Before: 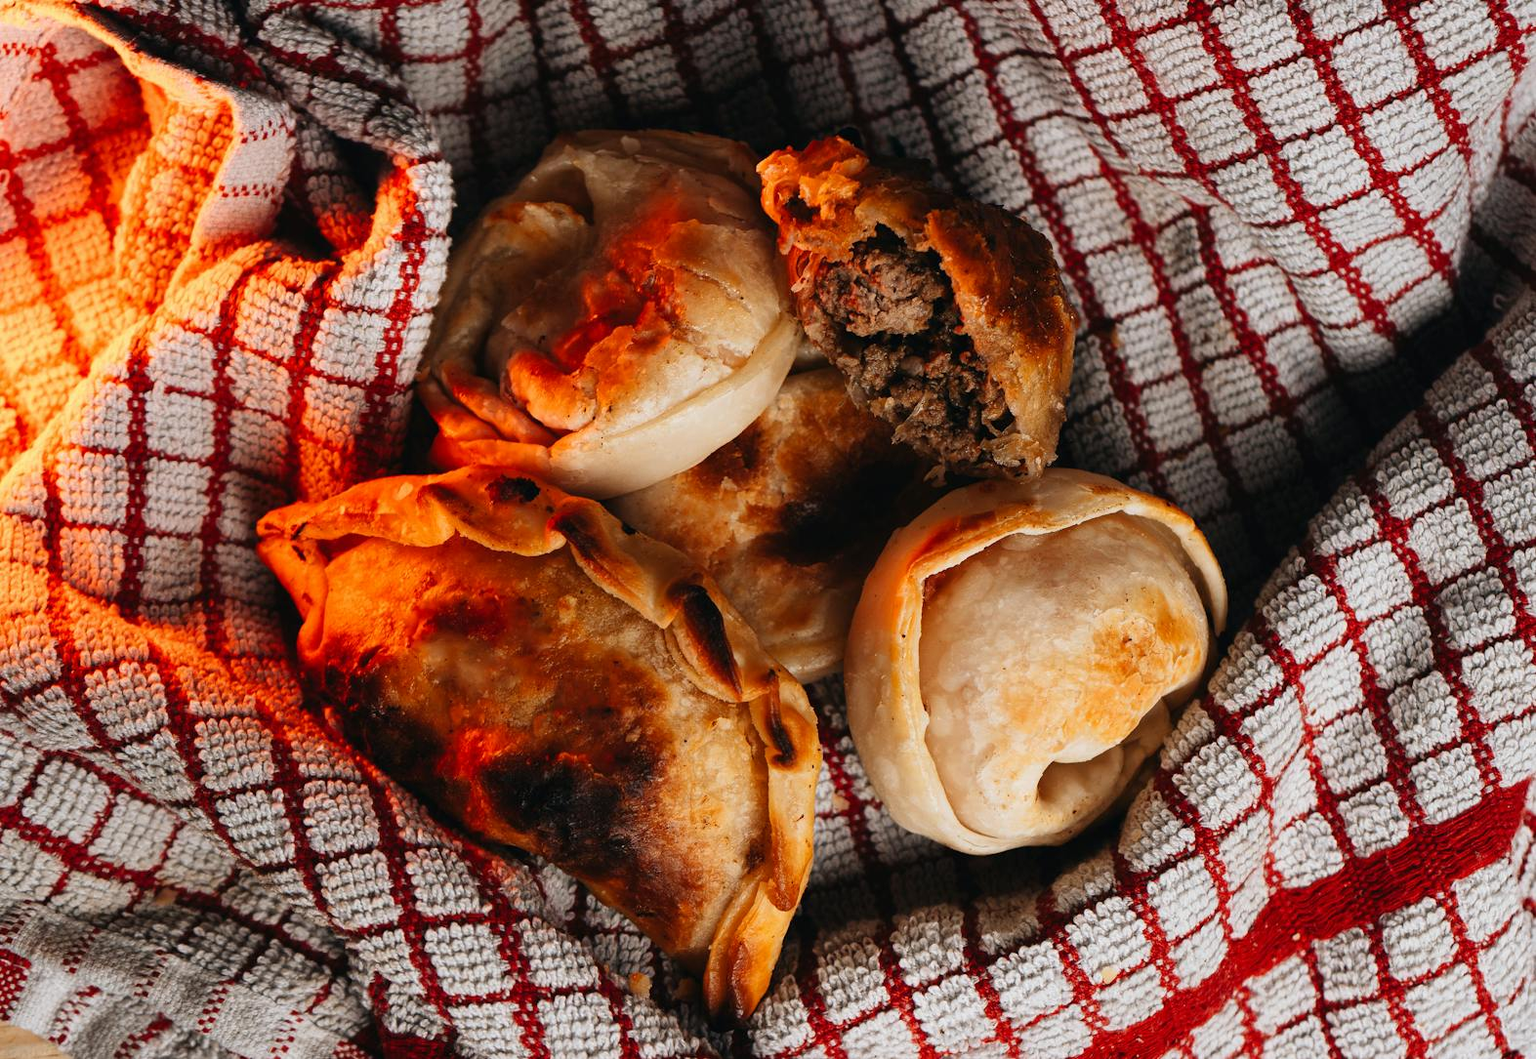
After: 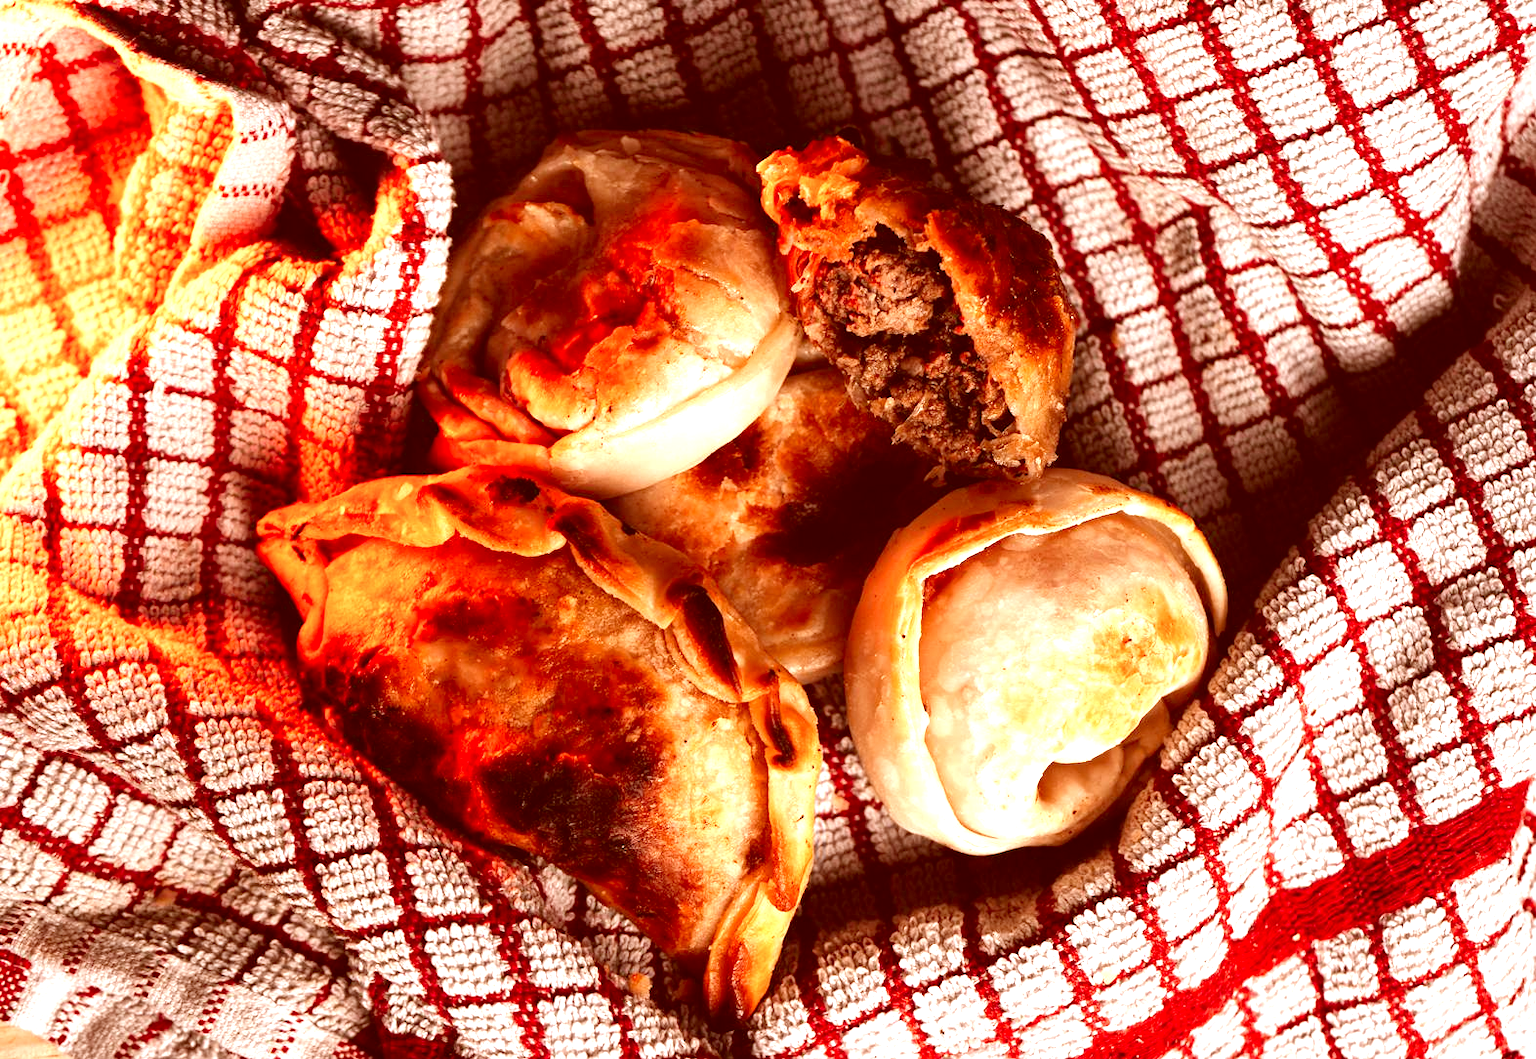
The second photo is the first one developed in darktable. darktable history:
exposure: black level correction 0, exposure 1.199 EV, compensate highlight preservation false
color correction: highlights a* 9.57, highlights b* 8.61, shadows a* 39.61, shadows b* 39.43, saturation 0.821
